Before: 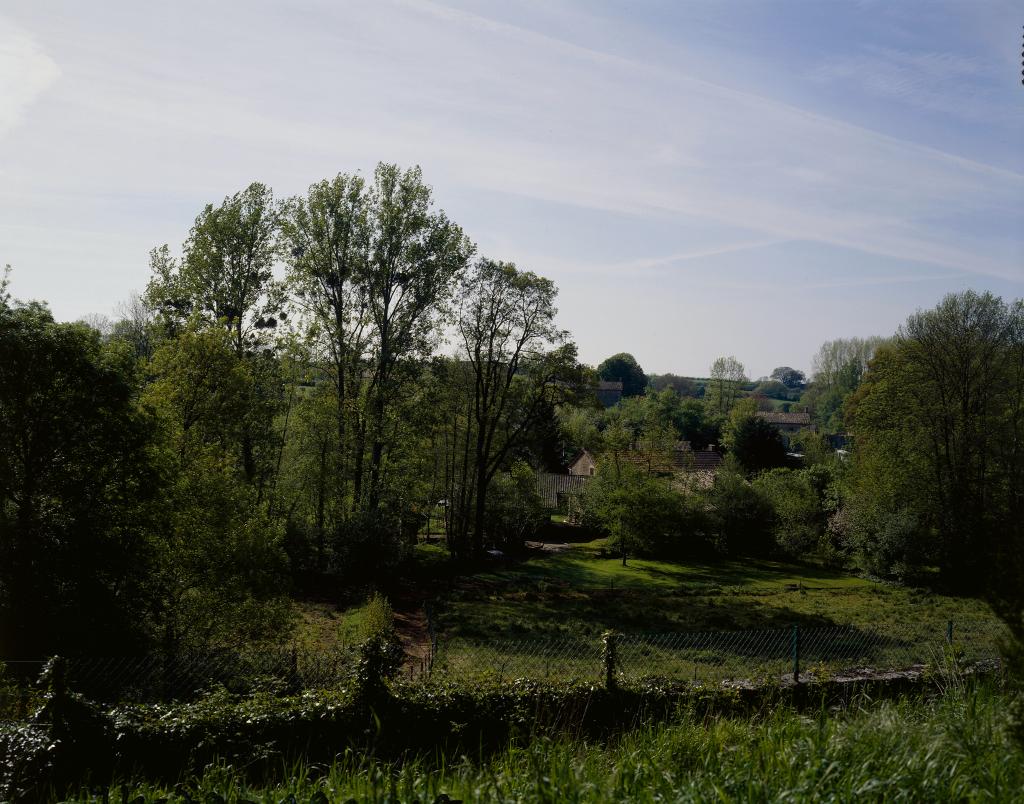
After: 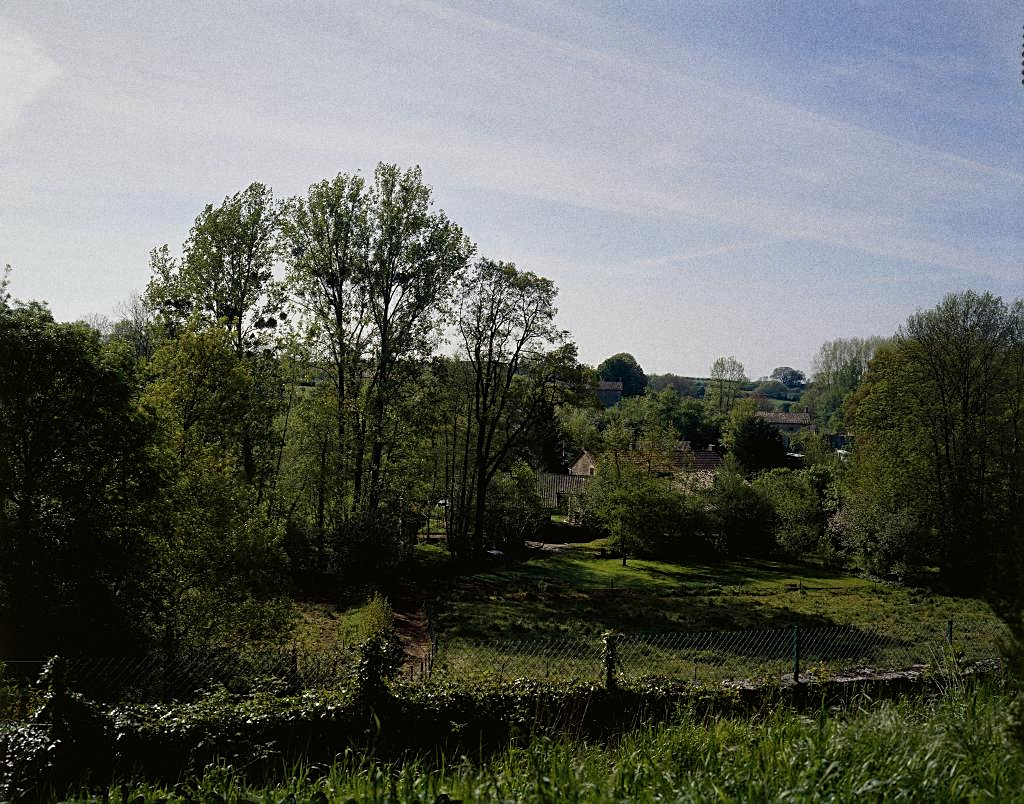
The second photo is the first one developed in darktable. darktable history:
tone equalizer: on, module defaults
shadows and highlights: shadows 20.91, highlights -35.45, soften with gaussian
grain: coarseness 0.09 ISO, strength 40%
sharpen: on, module defaults
